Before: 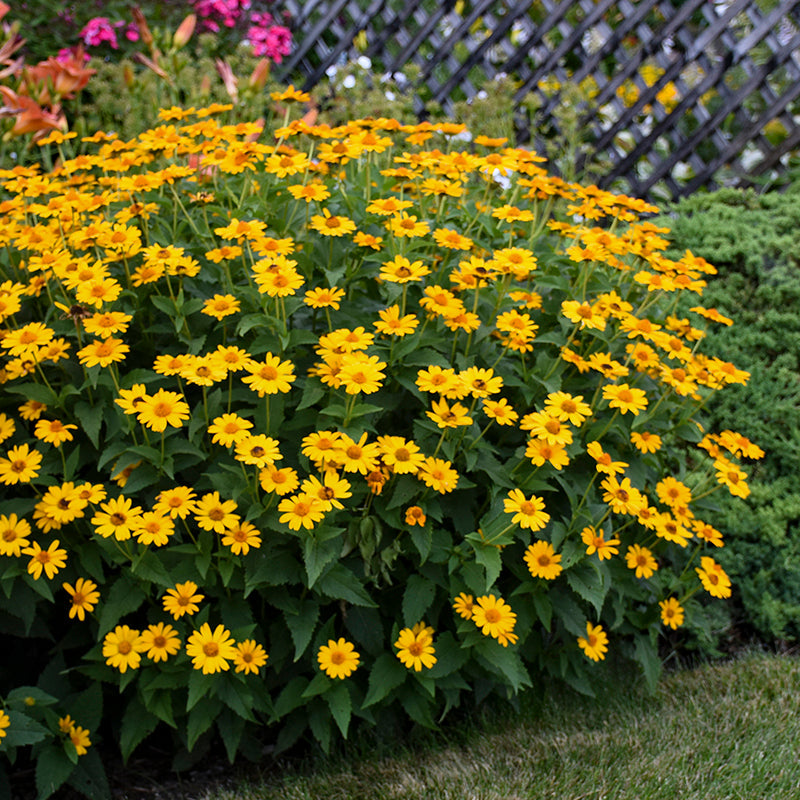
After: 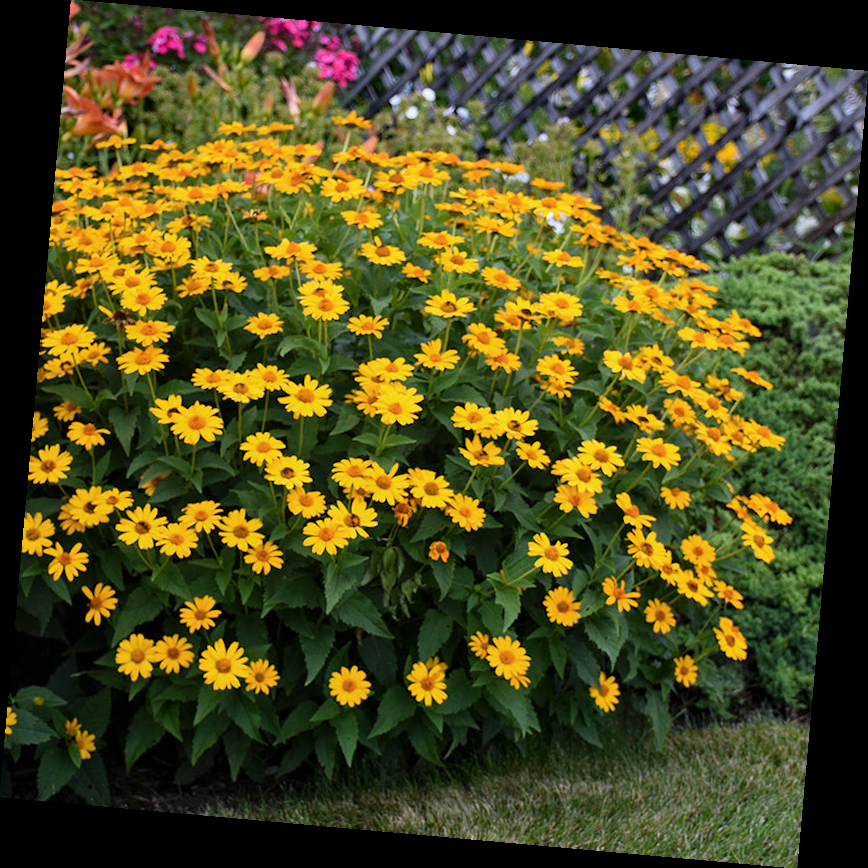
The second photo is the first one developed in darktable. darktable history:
rotate and perspective: rotation 5.12°, automatic cropping off
color balance rgb: on, module defaults
